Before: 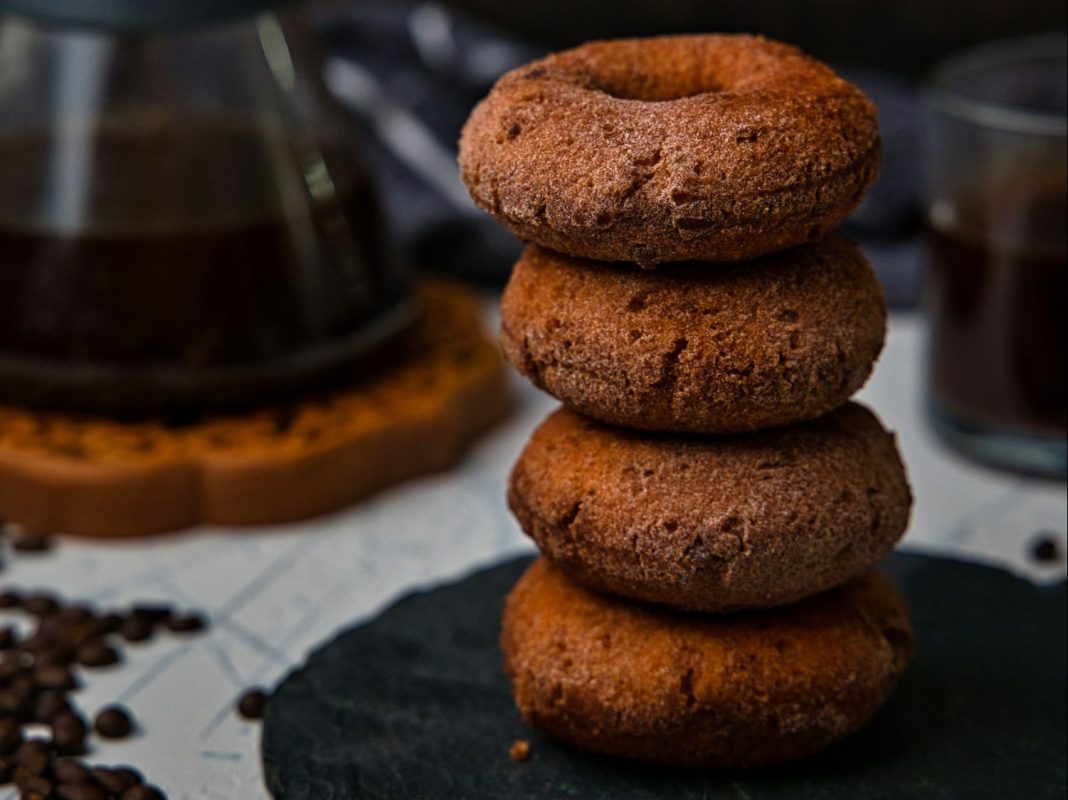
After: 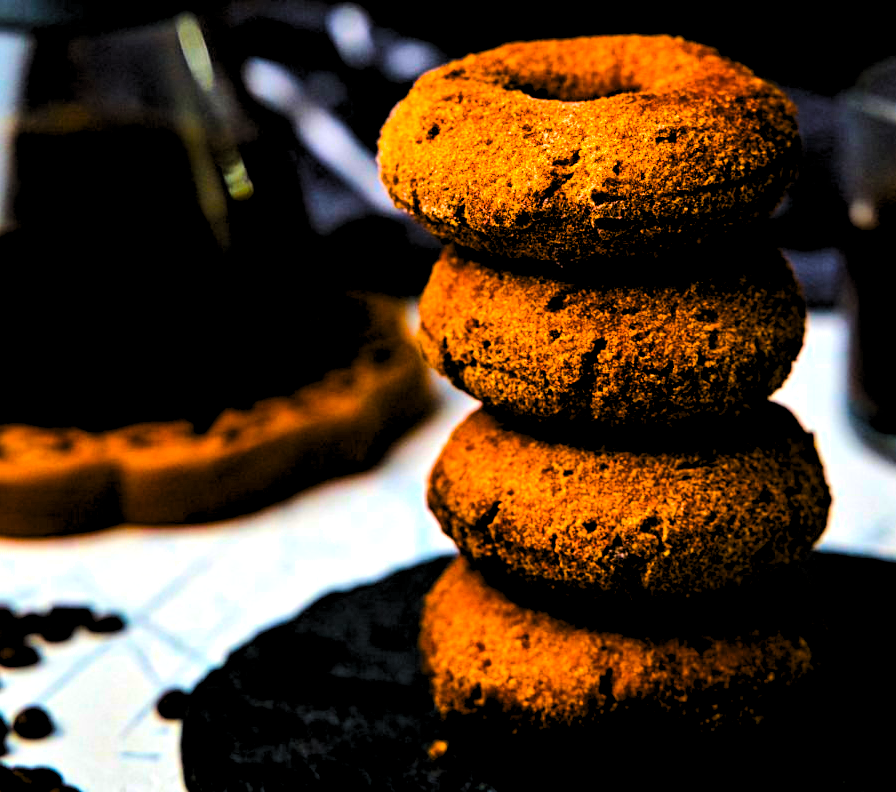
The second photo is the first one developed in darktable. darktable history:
tone curve: curves: ch0 [(0, 0.026) (0.146, 0.158) (0.272, 0.34) (0.453, 0.627) (0.687, 0.829) (1, 1)], color space Lab, linked channels, preserve colors none
crop: left 7.598%, right 7.873%
levels: levels [0.182, 0.542, 0.902]
color balance rgb: linear chroma grading › global chroma 42%, perceptual saturation grading › global saturation 42%, perceptual brilliance grading › global brilliance 25%, global vibrance 33%
